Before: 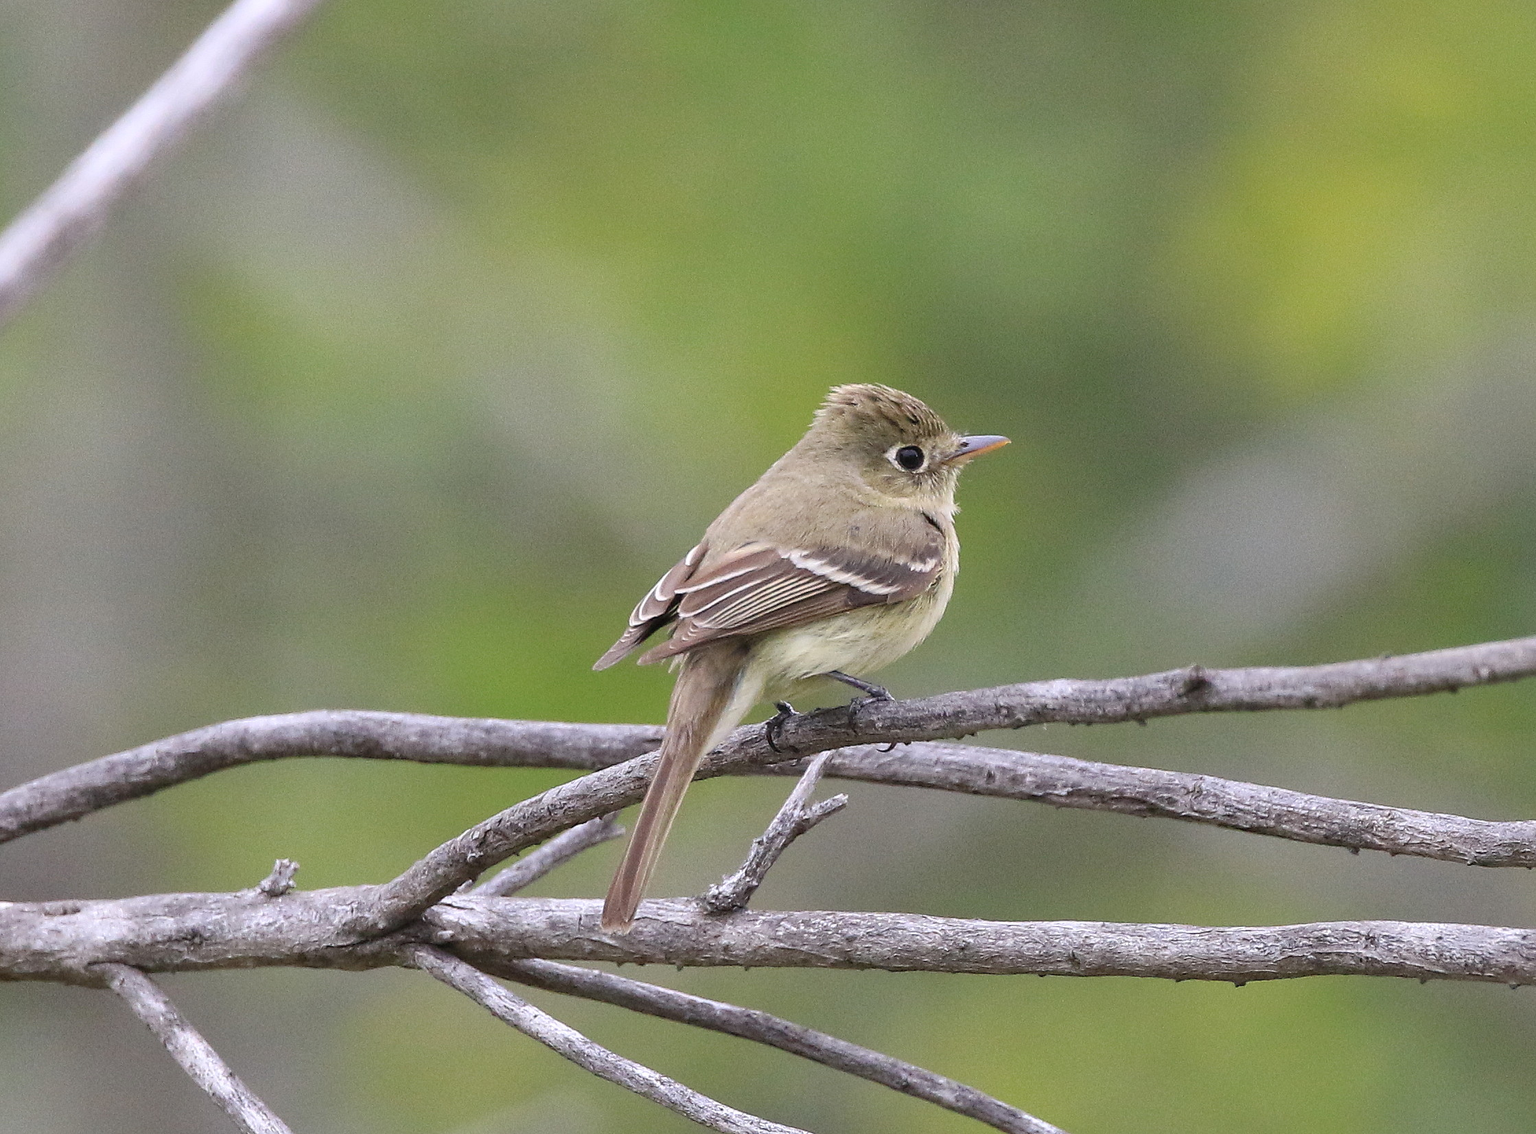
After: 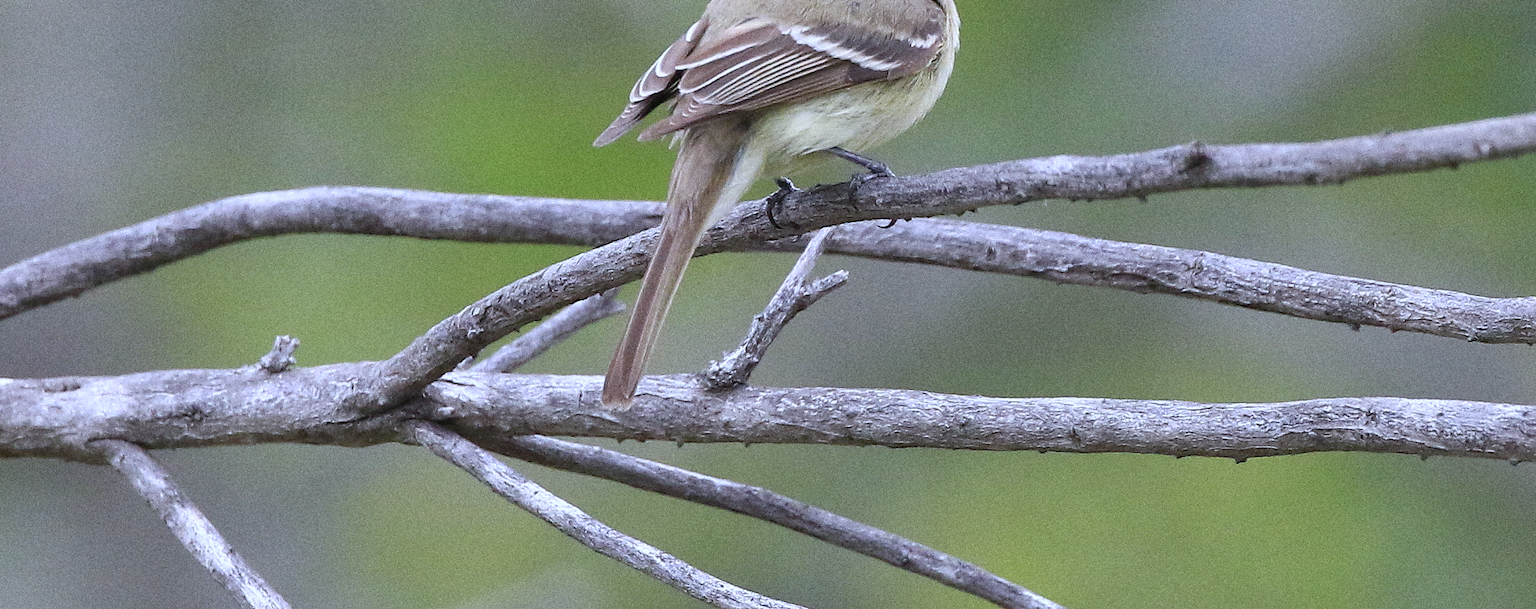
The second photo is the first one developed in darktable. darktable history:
grain: coarseness 0.09 ISO, strength 40%
white balance: red 0.931, blue 1.11
shadows and highlights: shadows 0, highlights 40
crop and rotate: top 46.237%
